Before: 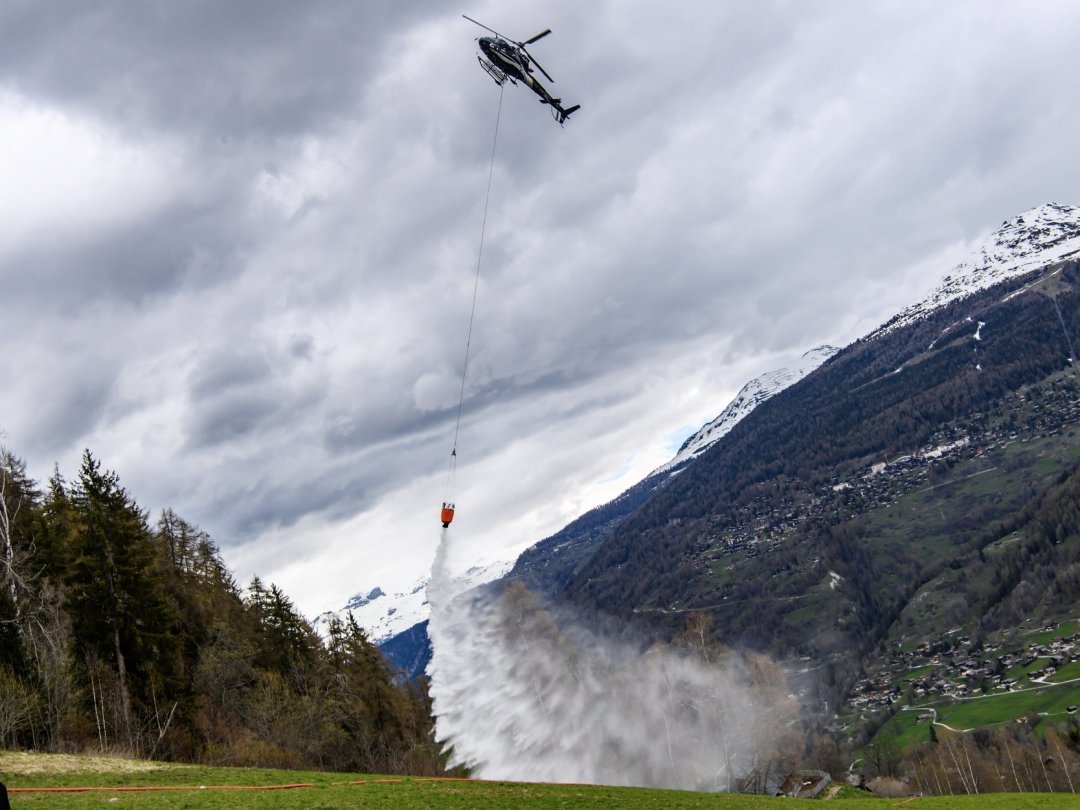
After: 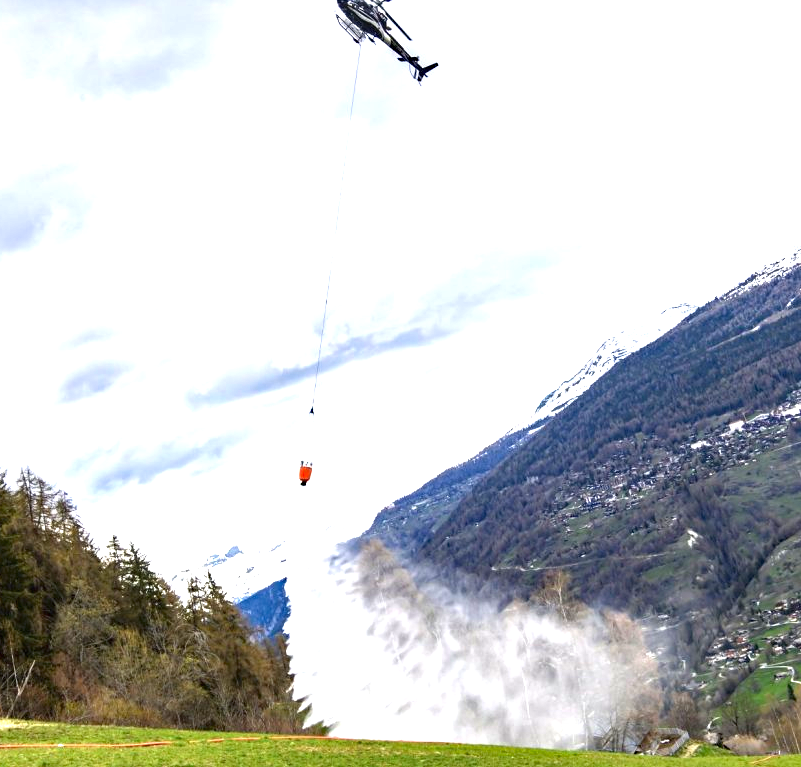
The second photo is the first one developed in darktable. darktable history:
crop and rotate: left 13.15%, top 5.251%, right 12.609%
tone equalizer: on, module defaults
haze removal: compatibility mode true, adaptive false
exposure: black level correction 0, exposure 1.625 EV, compensate exposure bias true, compensate highlight preservation false
